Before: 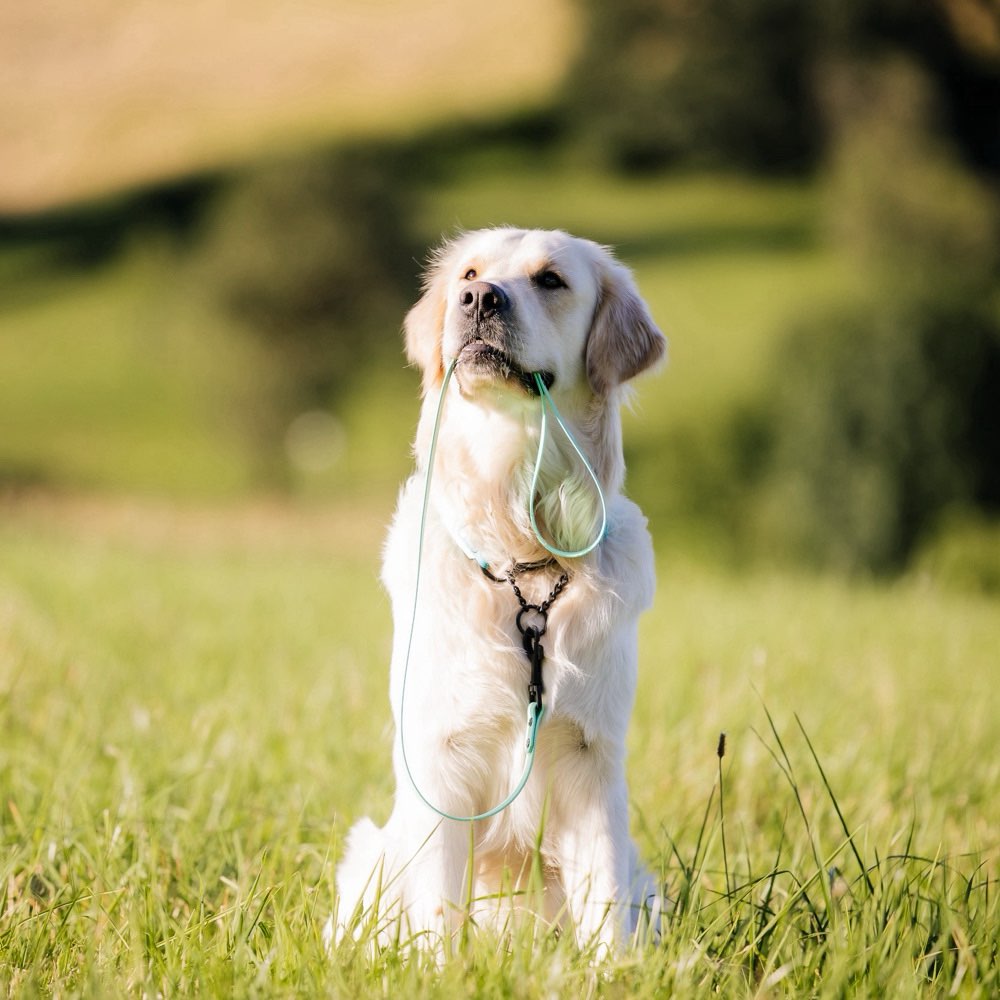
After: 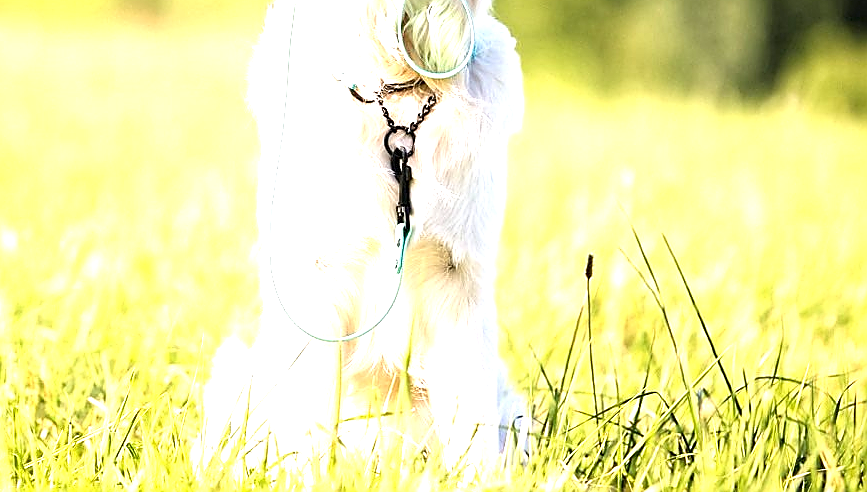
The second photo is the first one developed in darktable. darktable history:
sharpen: radius 1.397, amount 1.265, threshold 0.65
exposure: black level correction 0.001, exposure 1.398 EV, compensate highlight preservation false
crop and rotate: left 13.247%, top 47.907%, bottom 2.818%
